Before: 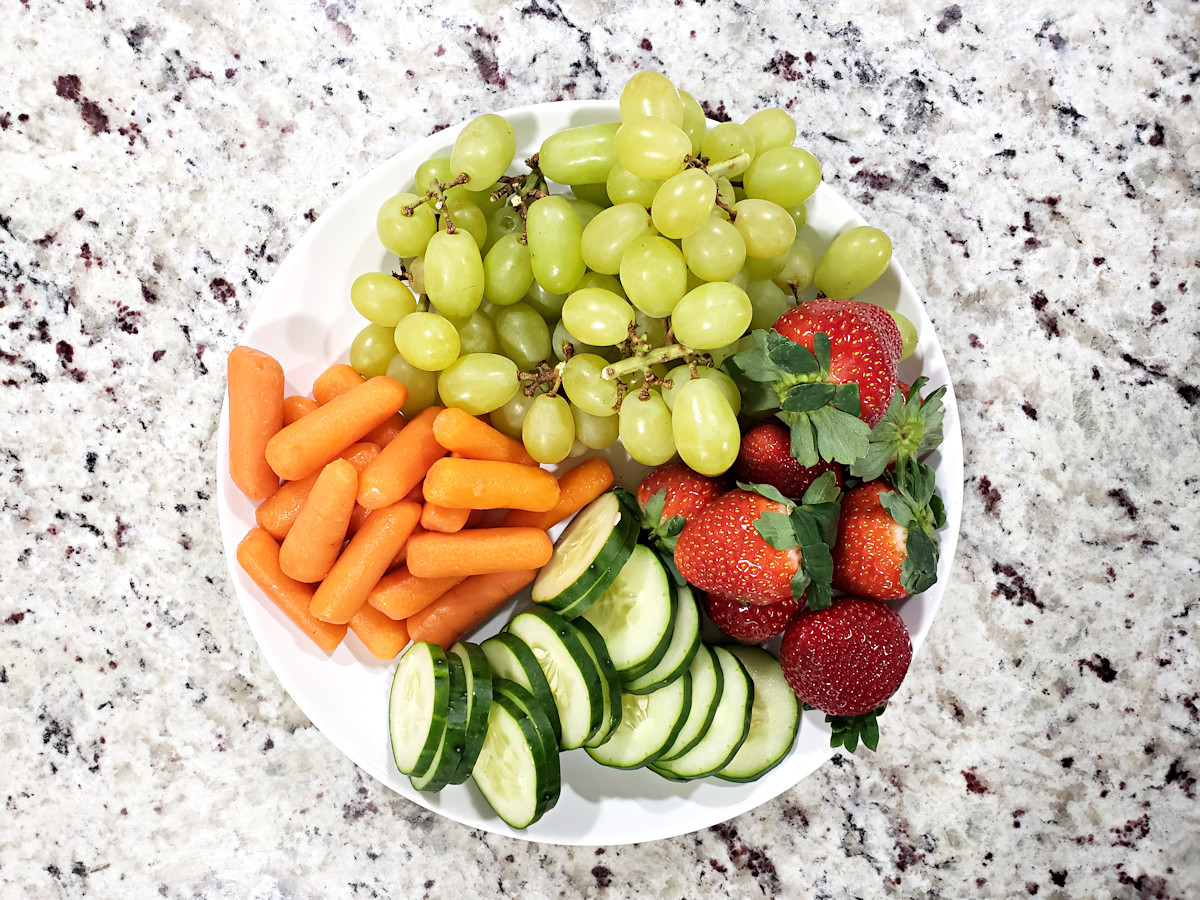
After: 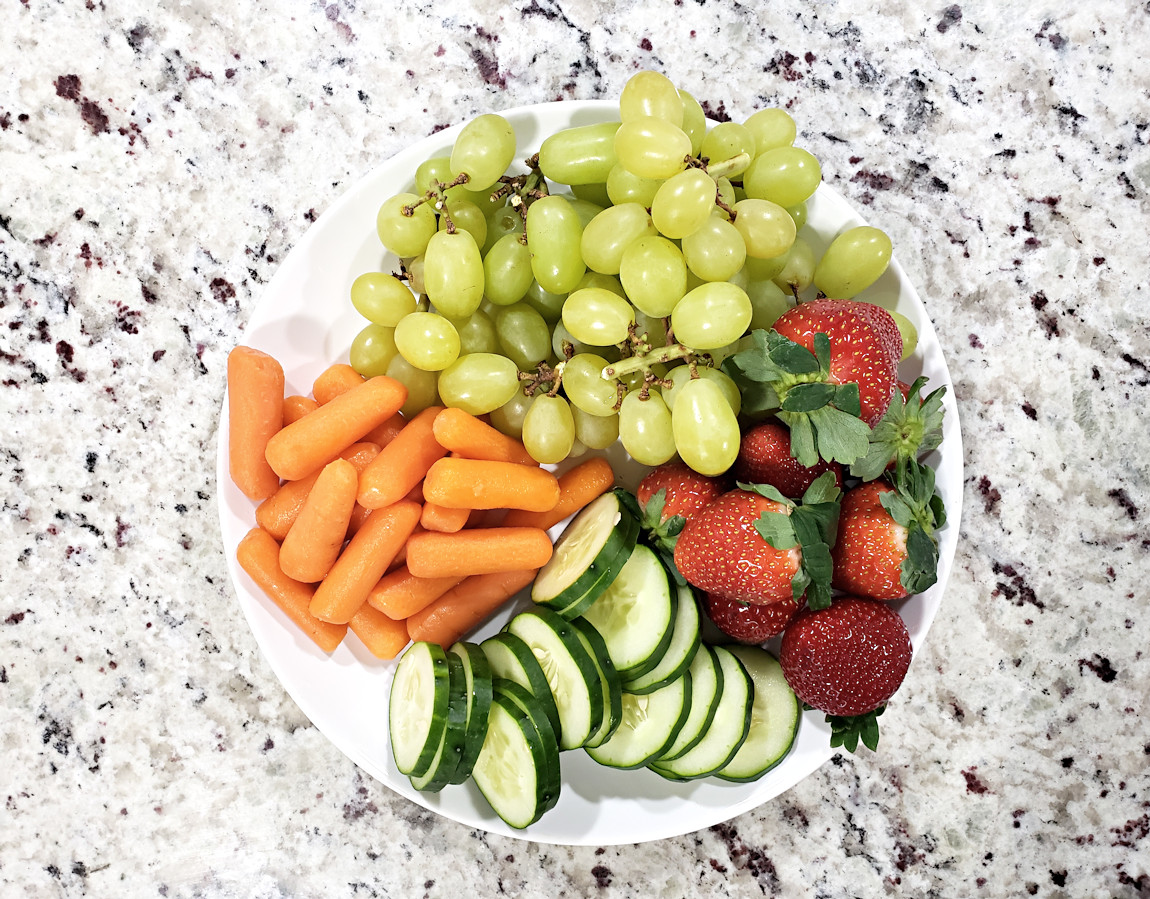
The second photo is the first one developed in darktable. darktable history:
crop: right 4.126%, bottom 0.031%
color zones: curves: ch1 [(0, 0.469) (0.01, 0.469) (0.12, 0.446) (0.248, 0.469) (0.5, 0.5) (0.748, 0.5) (0.99, 0.469) (1, 0.469)]
tone equalizer: on, module defaults
